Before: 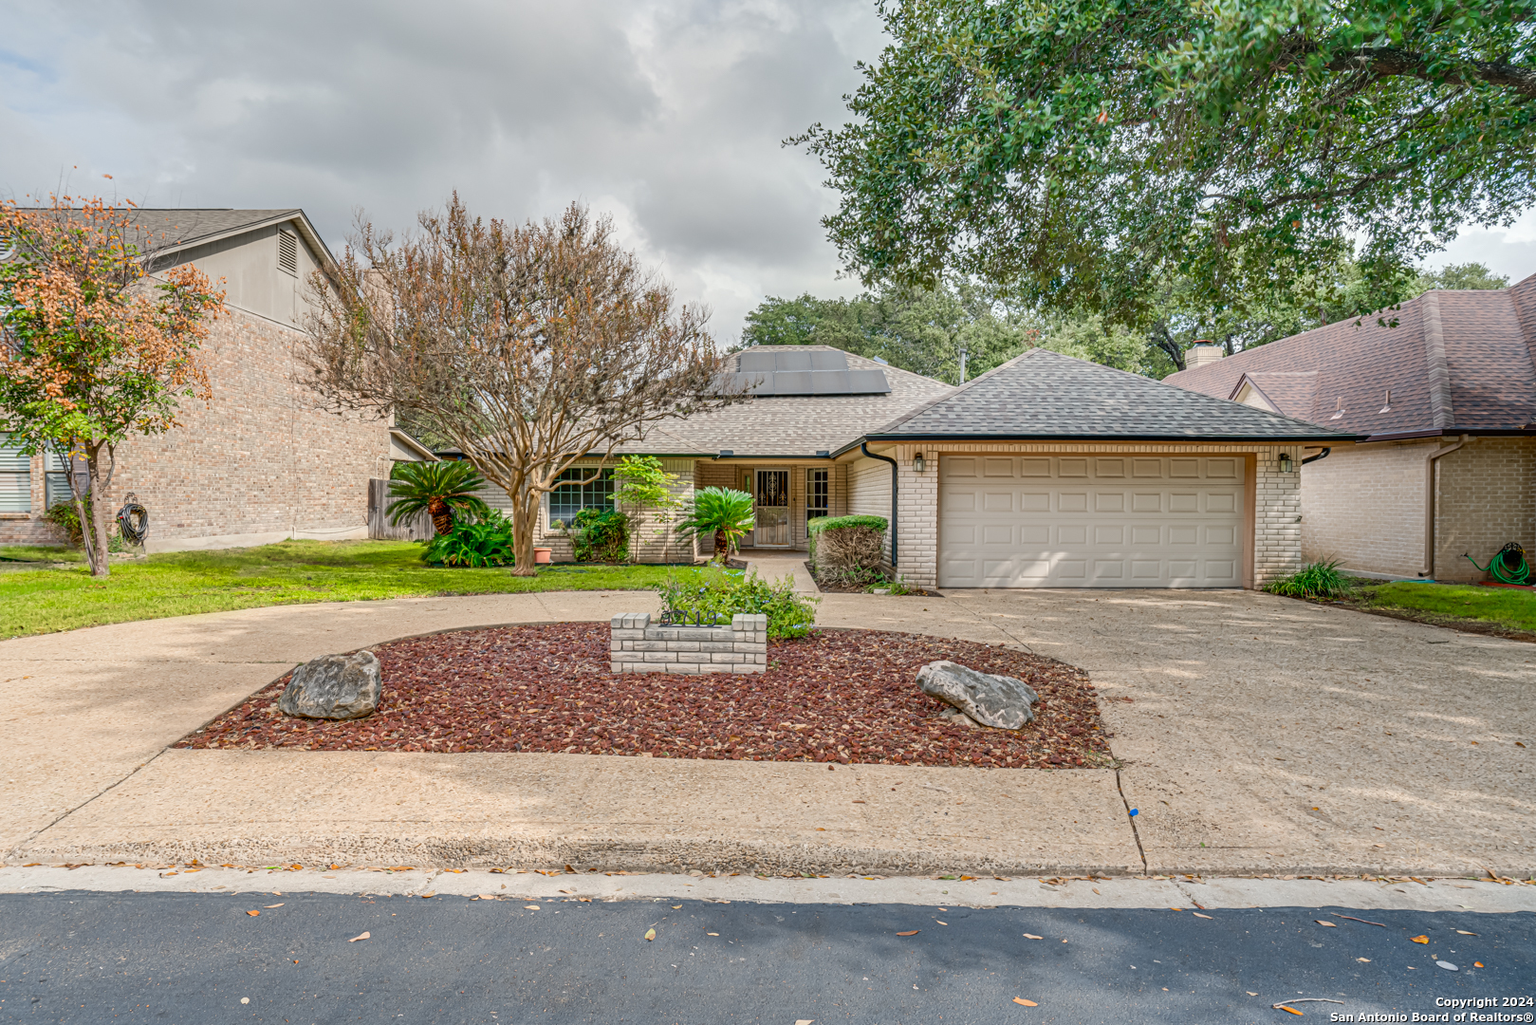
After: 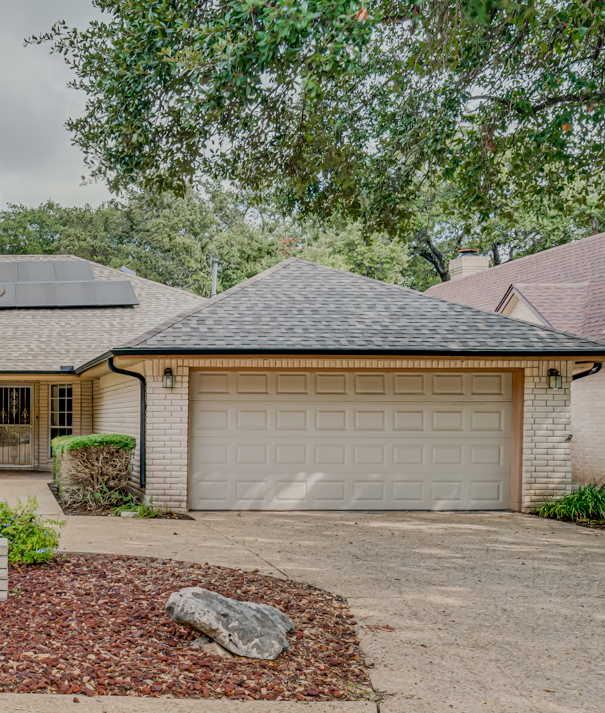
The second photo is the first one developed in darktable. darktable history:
filmic rgb: black relative exposure -7.65 EV, white relative exposure 4.56 EV, hardness 3.61
crop and rotate: left 49.474%, top 10.12%, right 13.126%, bottom 23.856%
